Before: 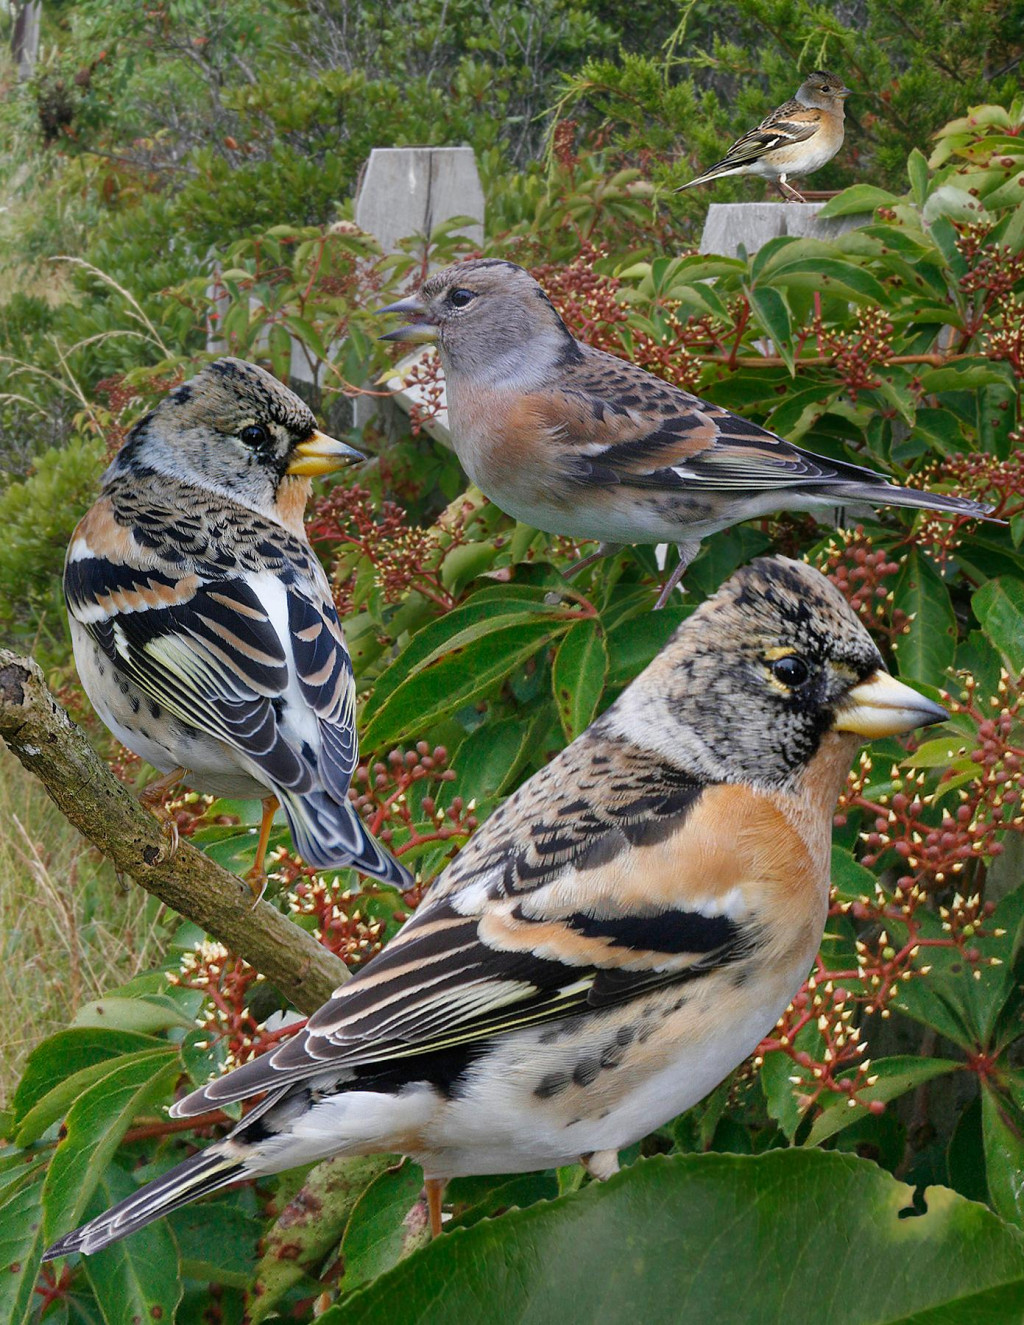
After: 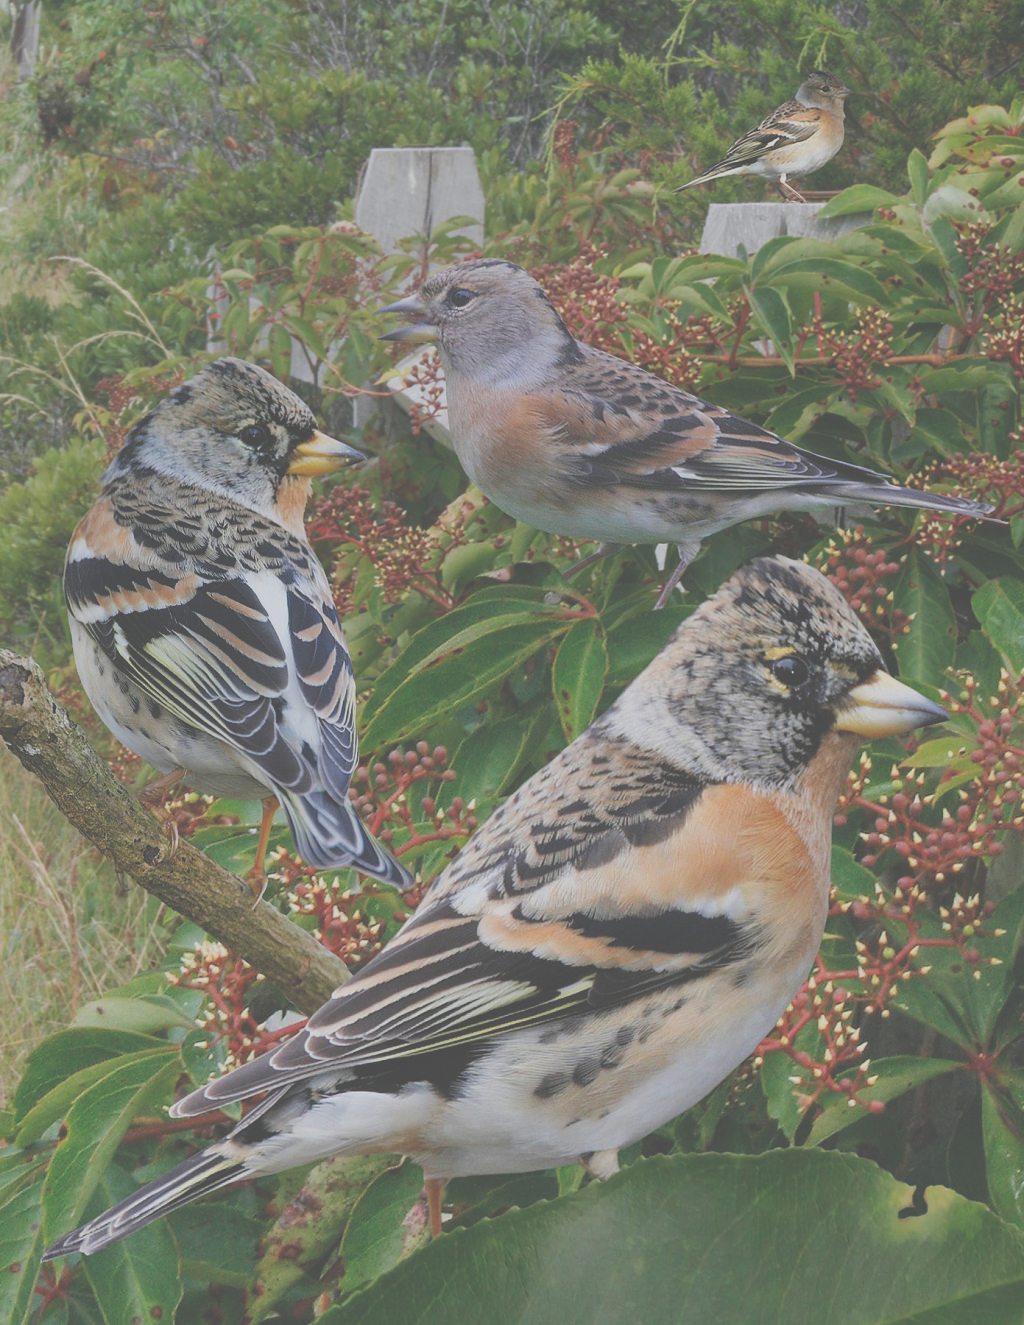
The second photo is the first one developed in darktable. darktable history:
exposure: black level correction -0.087, compensate highlight preservation false
filmic rgb: black relative exposure -7.65 EV, white relative exposure 4.56 EV, hardness 3.61, contrast 1.05
